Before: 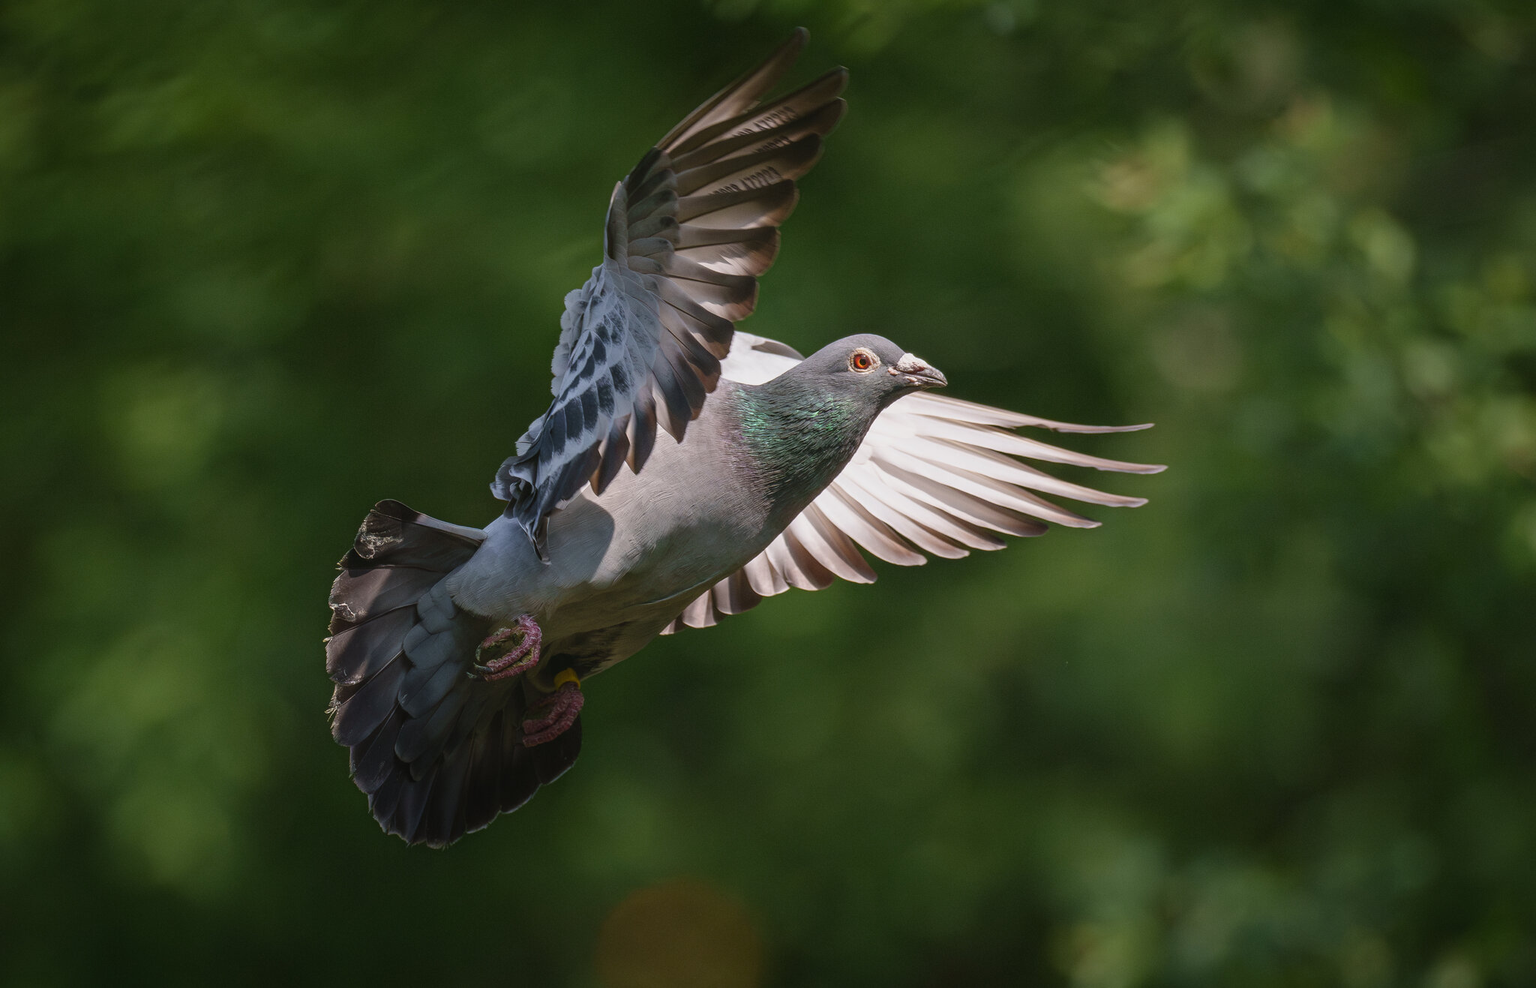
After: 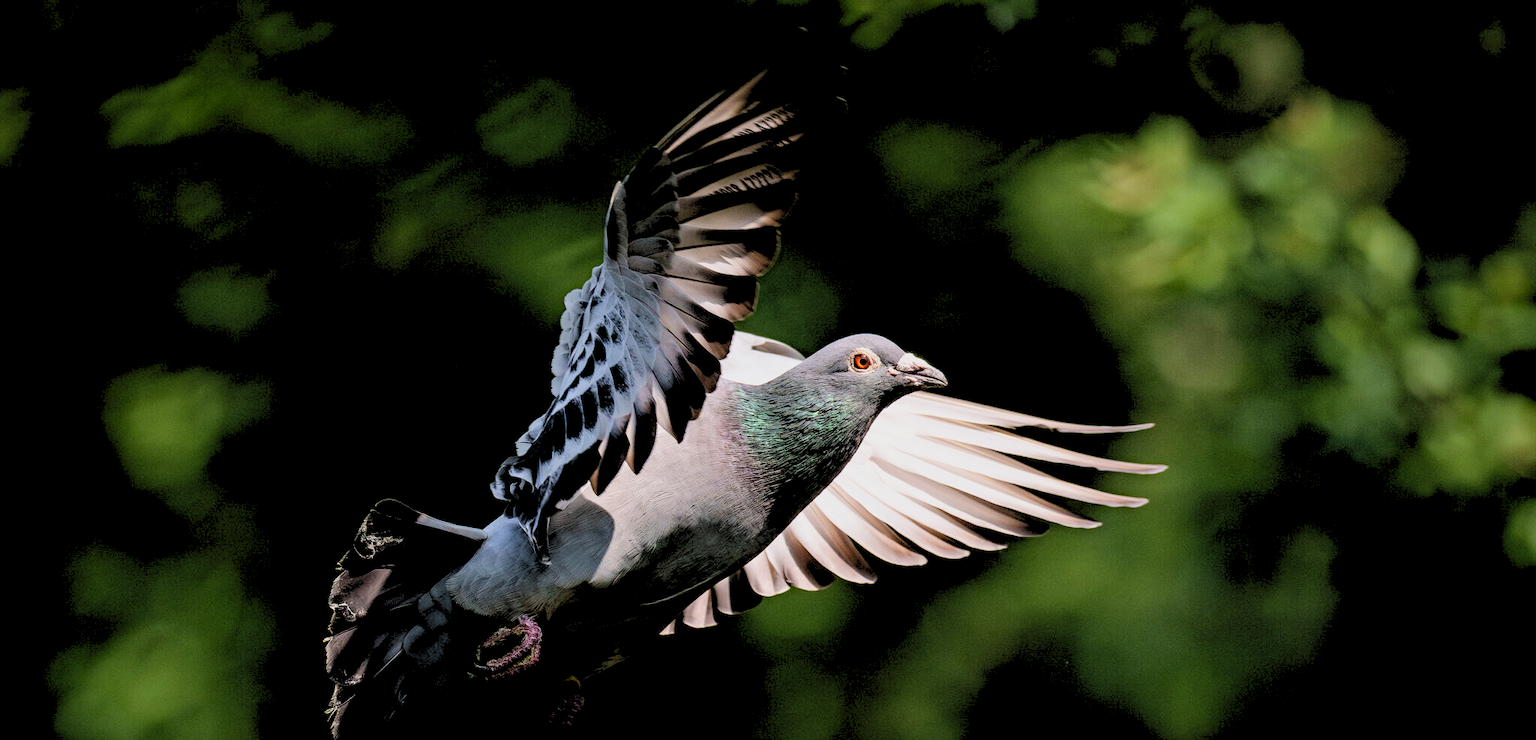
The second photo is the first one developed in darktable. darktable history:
crop: bottom 24.993%
haze removal: adaptive false
filmic rgb: black relative exposure -5.03 EV, white relative exposure 3.95 EV, hardness 2.9, contrast 1.397, highlights saturation mix -30.8%
levels: levels [0.093, 0.434, 0.988]
